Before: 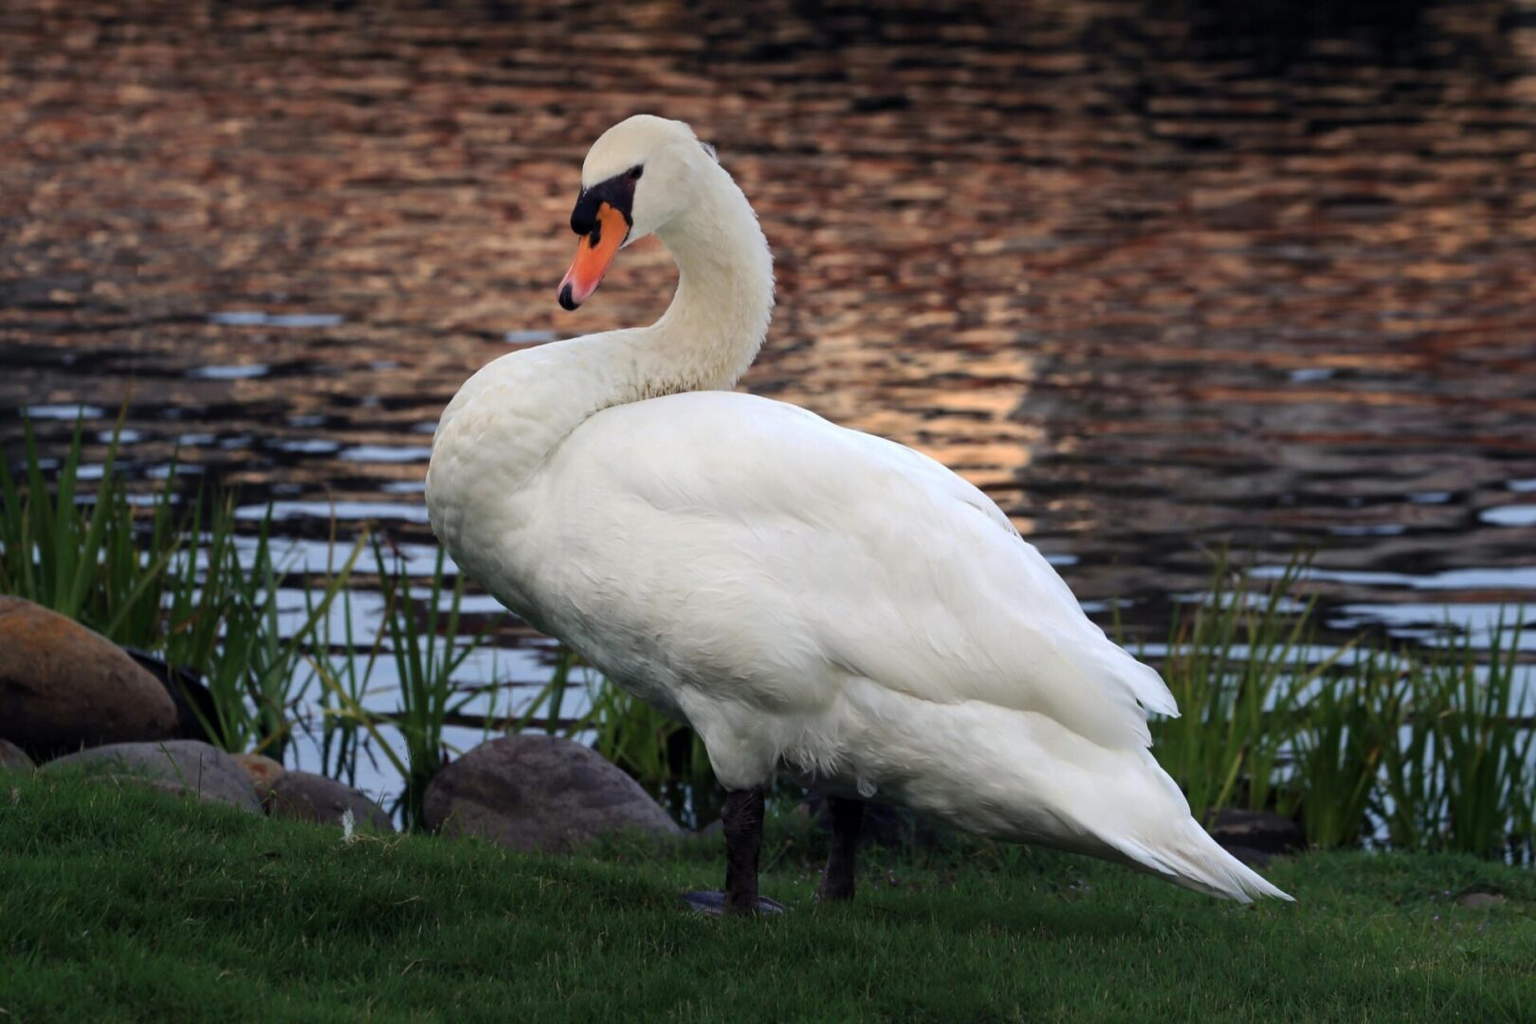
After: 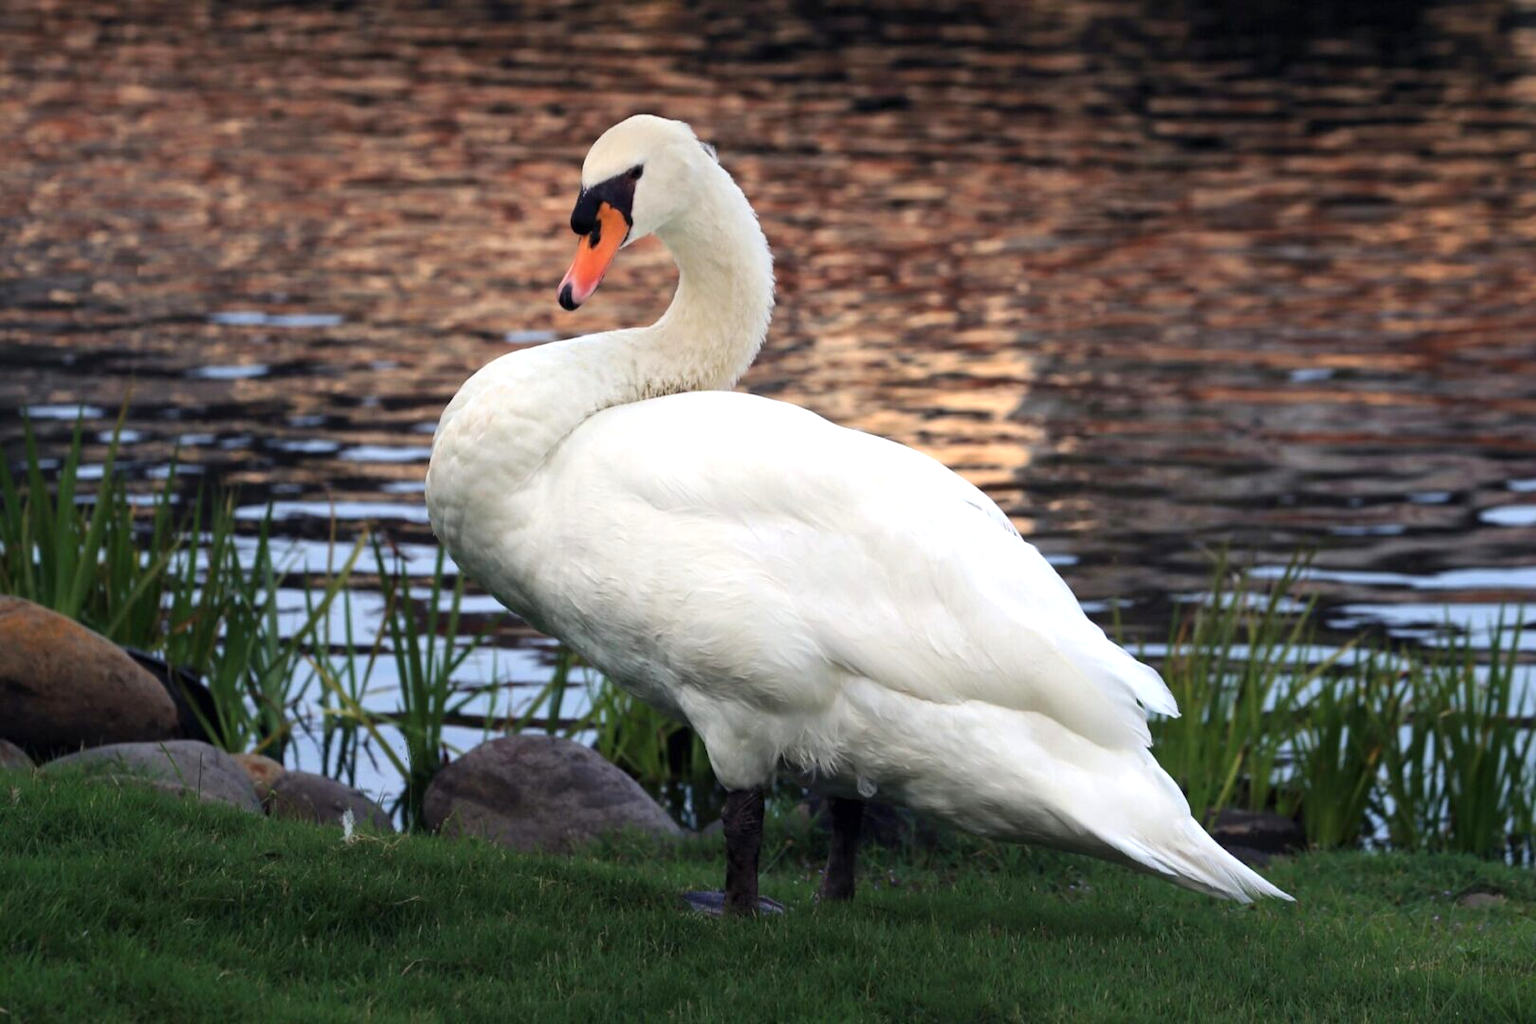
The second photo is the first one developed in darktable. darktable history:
exposure: black level correction 0, exposure 0.499 EV, compensate highlight preservation false
